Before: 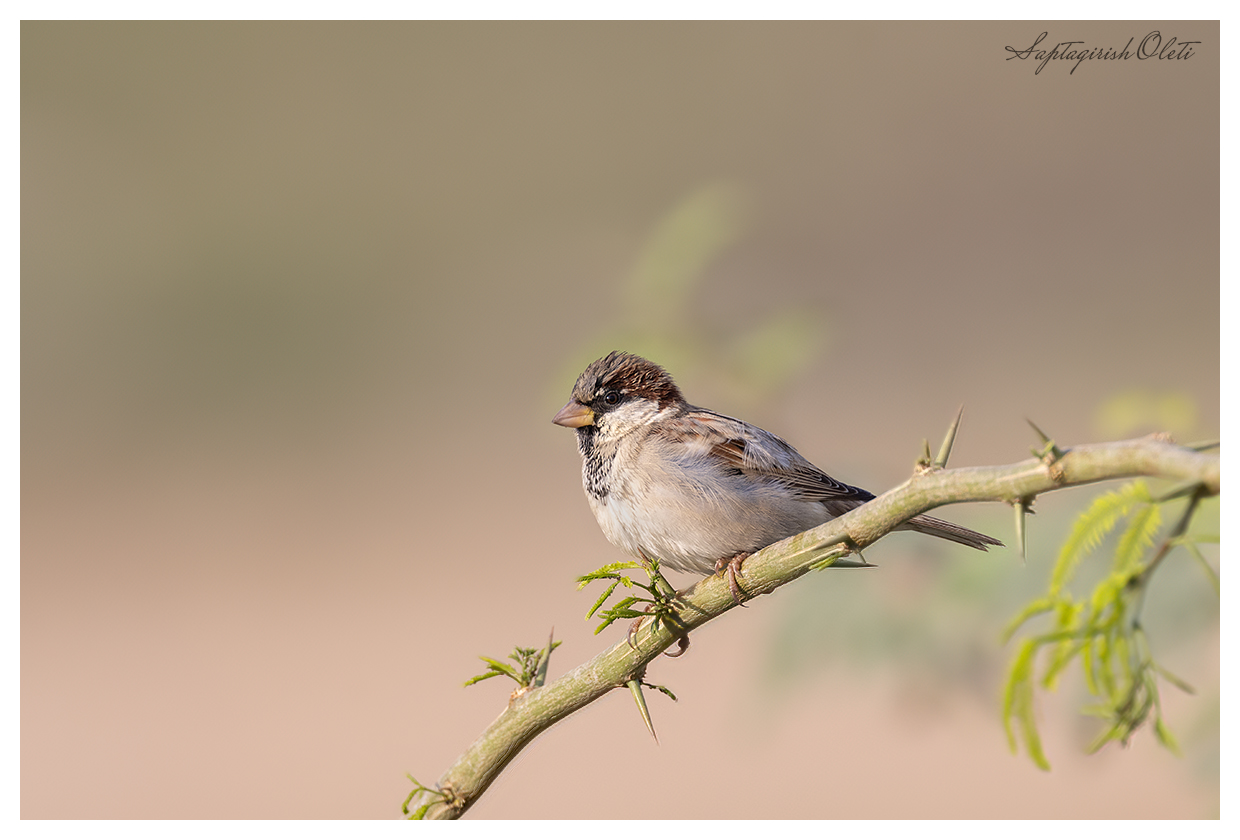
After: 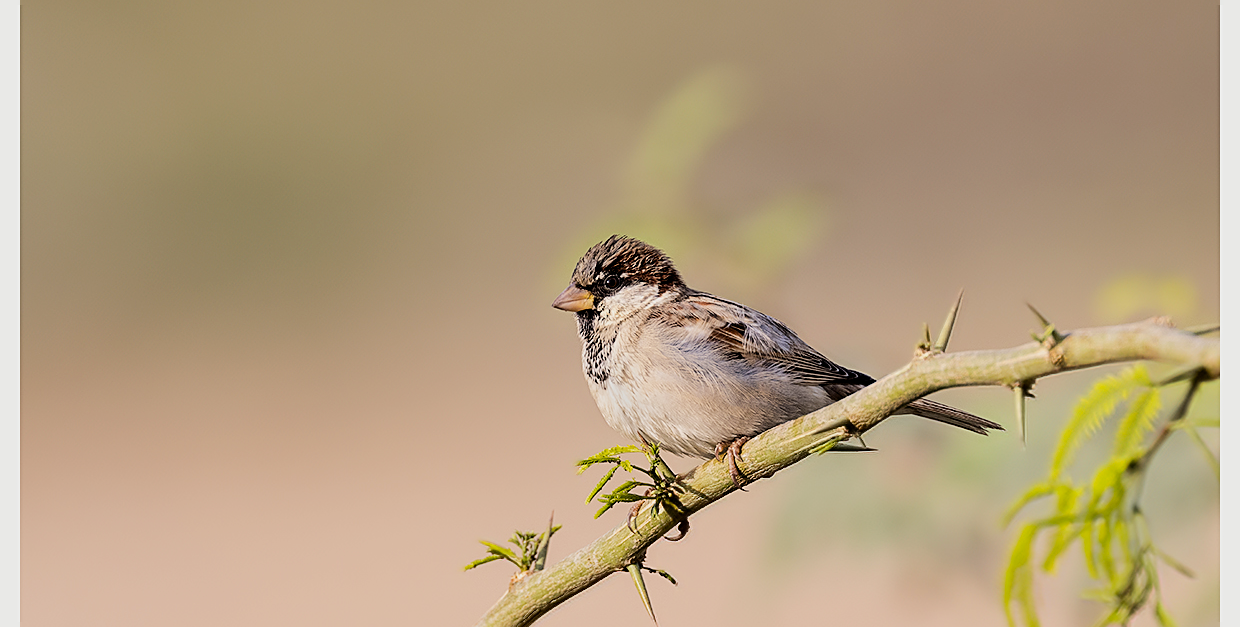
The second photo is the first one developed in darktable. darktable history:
filmic rgb: black relative exposure -7.65 EV, white relative exposure 4.56 EV, hardness 3.61, contrast 1.05
contrast equalizer: octaves 7, y [[0.514, 0.573, 0.581, 0.508, 0.5, 0.5], [0.5 ×6], [0.5 ×6], [0 ×6], [0 ×6]], mix 0.148
crop: top 13.922%, bottom 11.322%
color balance rgb: power › chroma 0.688%, power › hue 60°, perceptual saturation grading › global saturation 0.387%, perceptual brilliance grading › highlights 12.813%, perceptual brilliance grading › mid-tones 8.599%, perceptual brilliance grading › shadows -17.211%, global vibrance 20%
exposure: black level correction 0.009, exposure 0.017 EV, compensate highlight preservation false
sharpen: on, module defaults
tone equalizer: edges refinement/feathering 500, mask exposure compensation -1.57 EV, preserve details no
